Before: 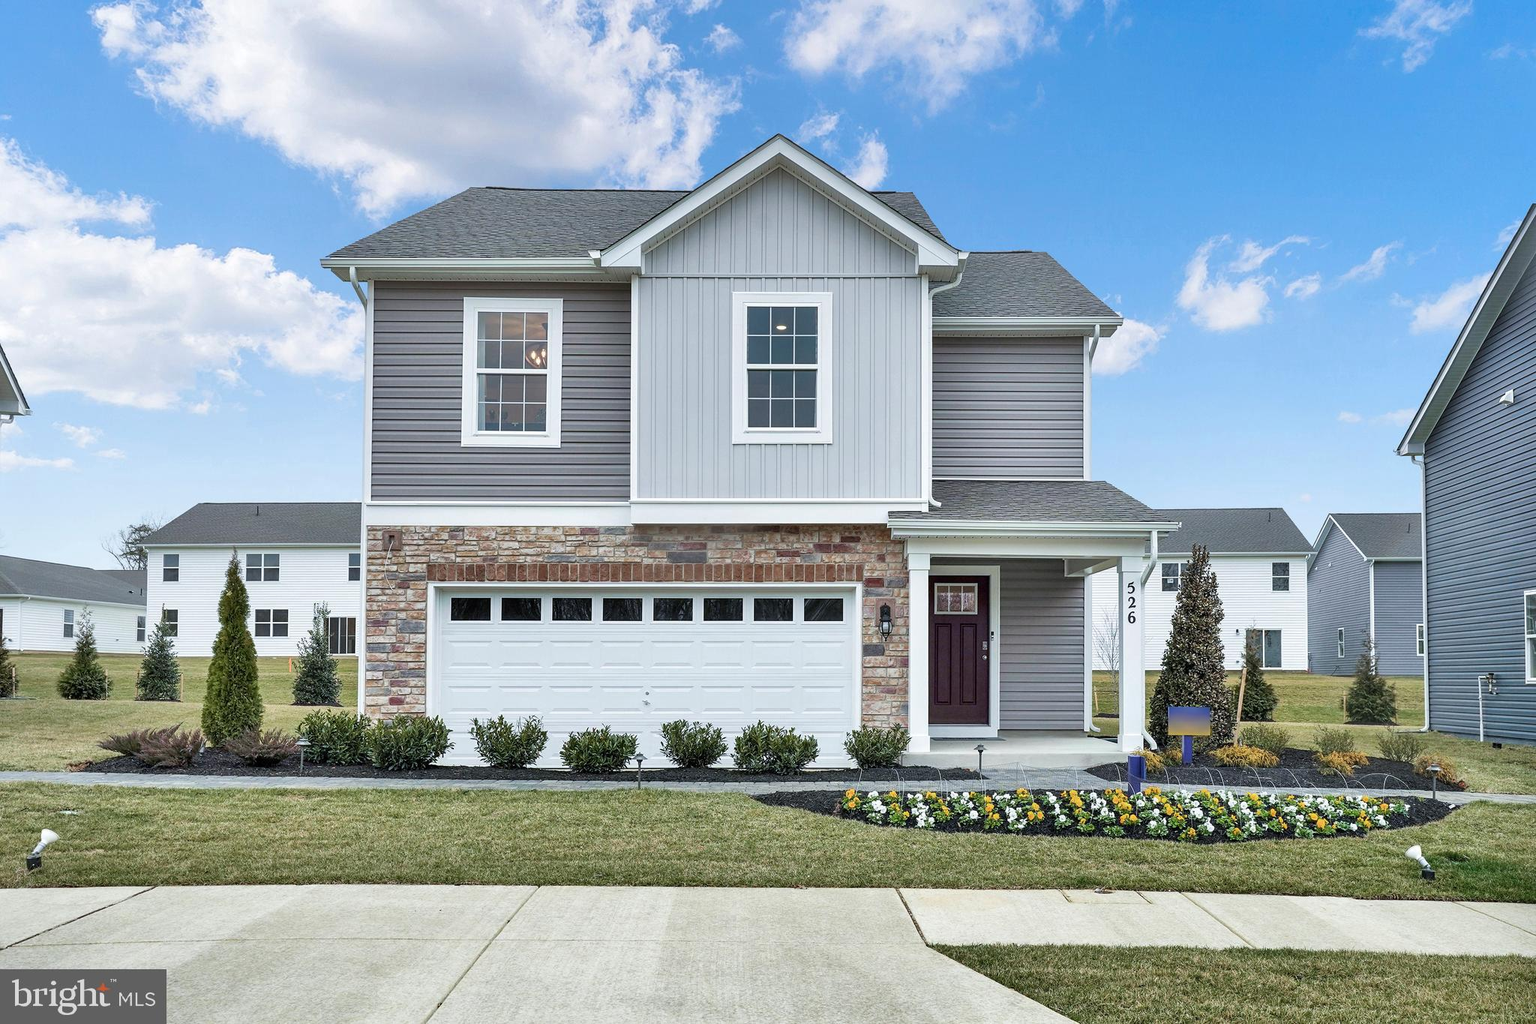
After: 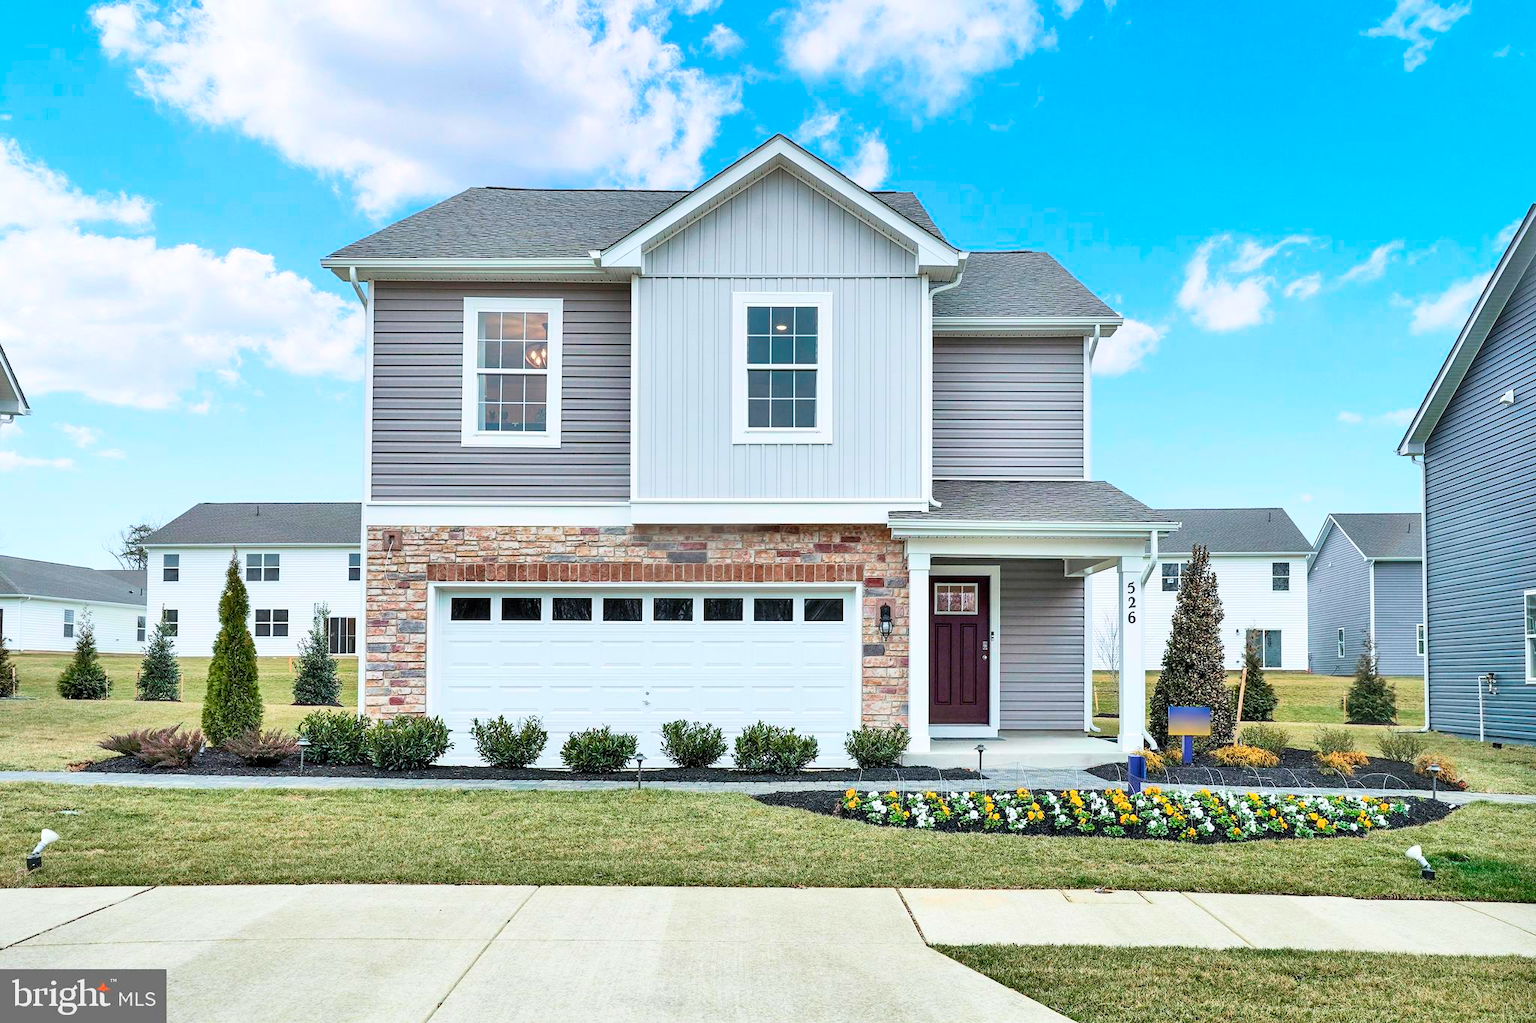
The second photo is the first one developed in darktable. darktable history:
contrast brightness saturation: contrast 0.205, brightness 0.165, saturation 0.229
